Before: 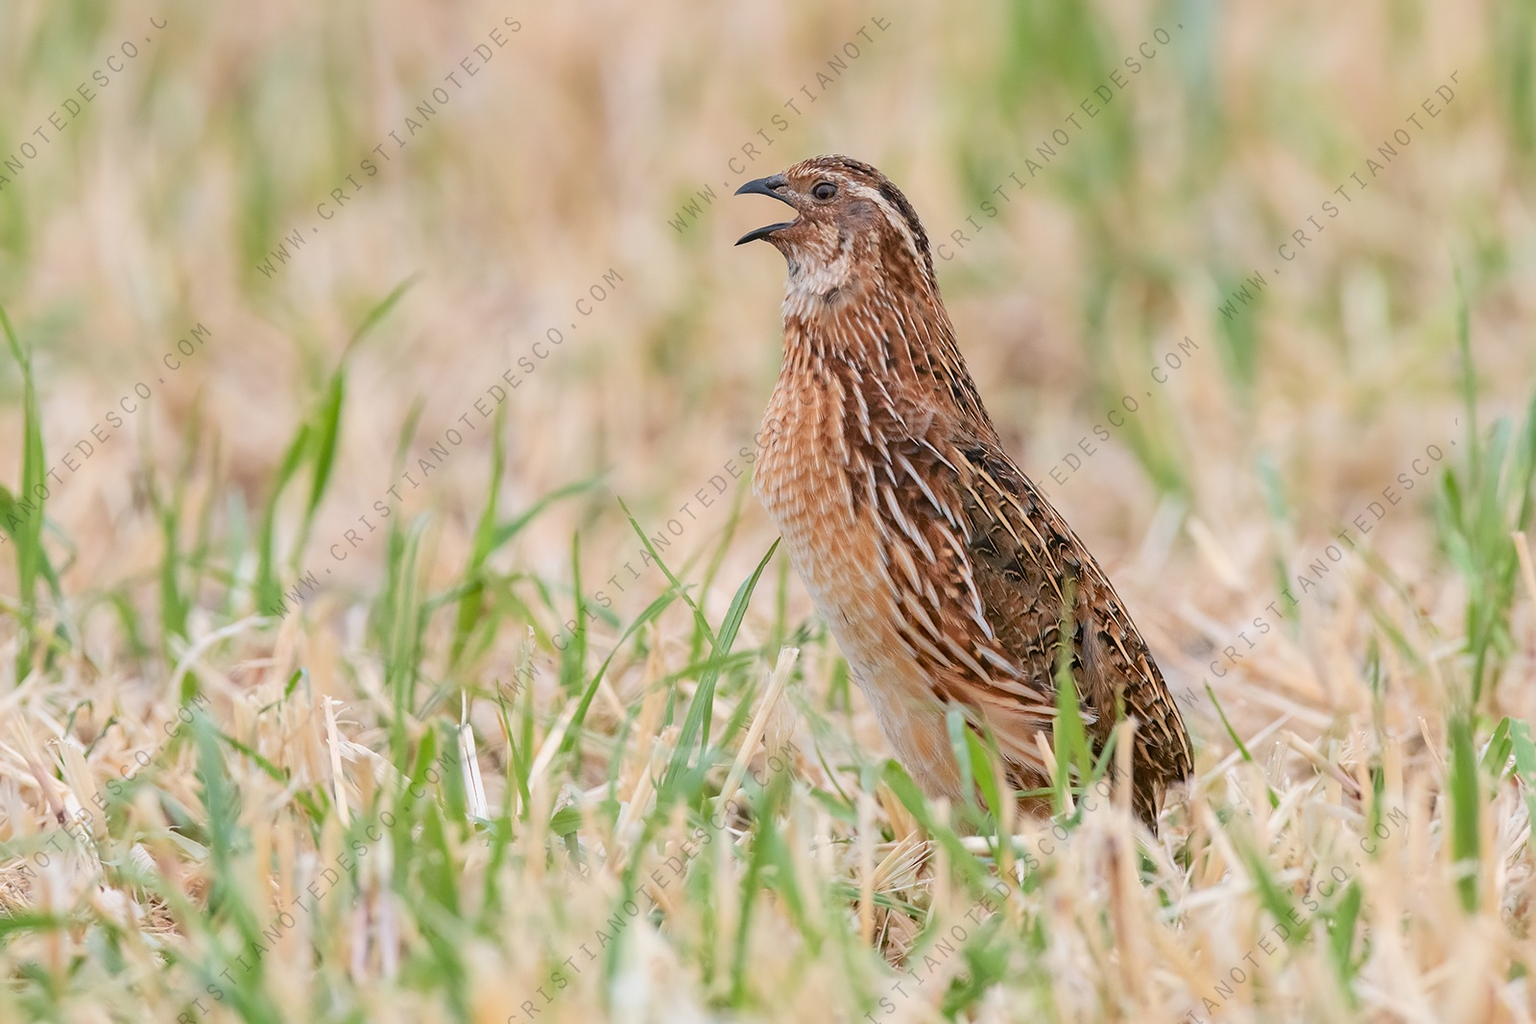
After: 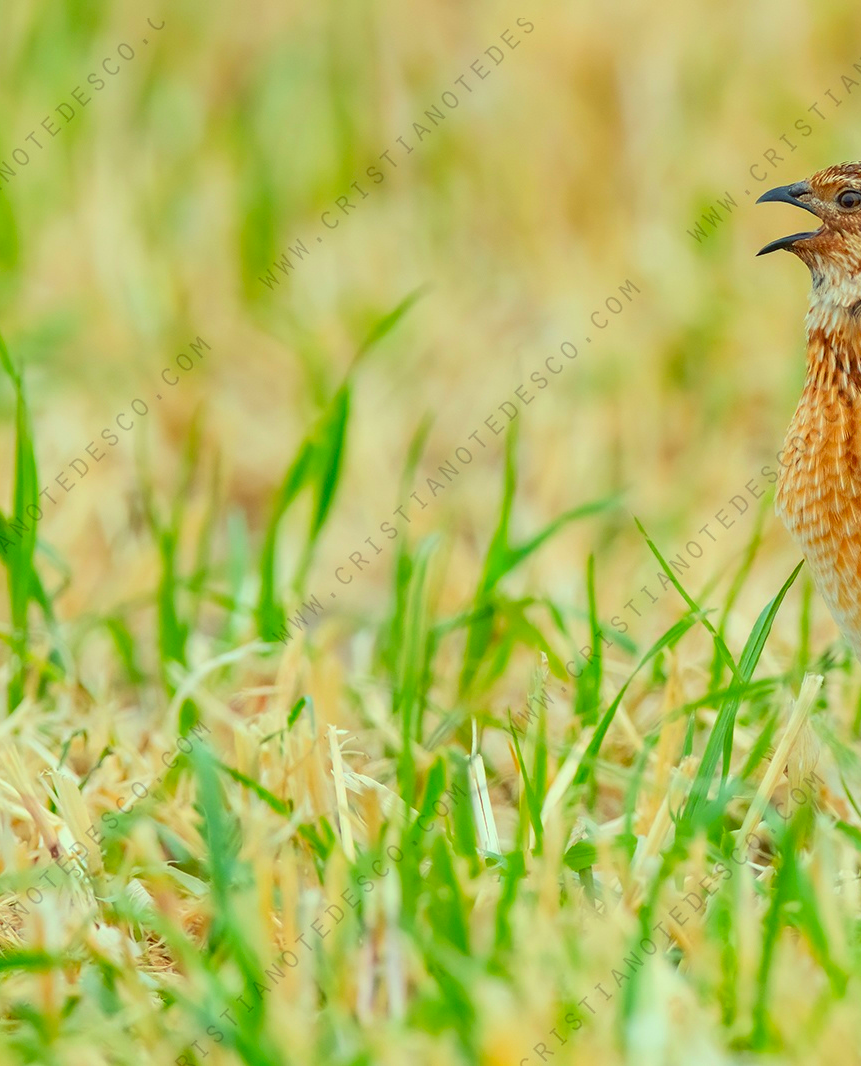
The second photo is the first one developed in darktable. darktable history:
color correction: highlights a* -10.77, highlights b* 9.8, saturation 1.72
crop: left 0.587%, right 45.588%, bottom 0.086%
